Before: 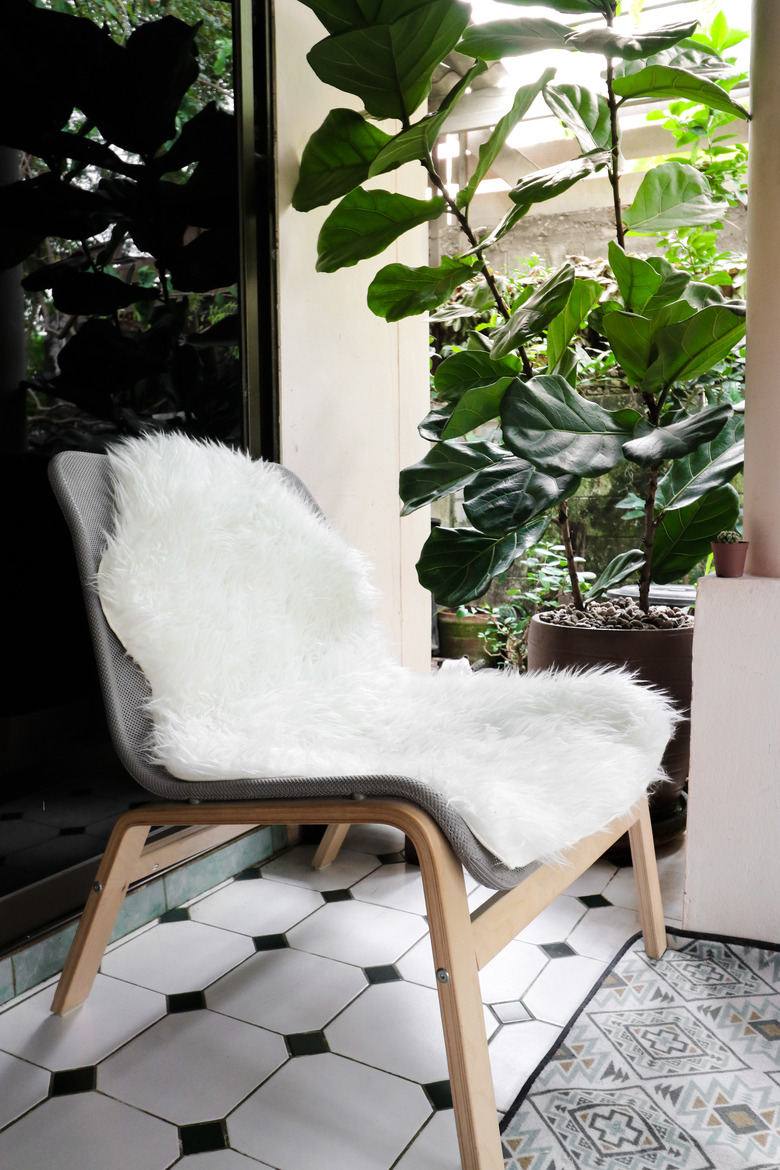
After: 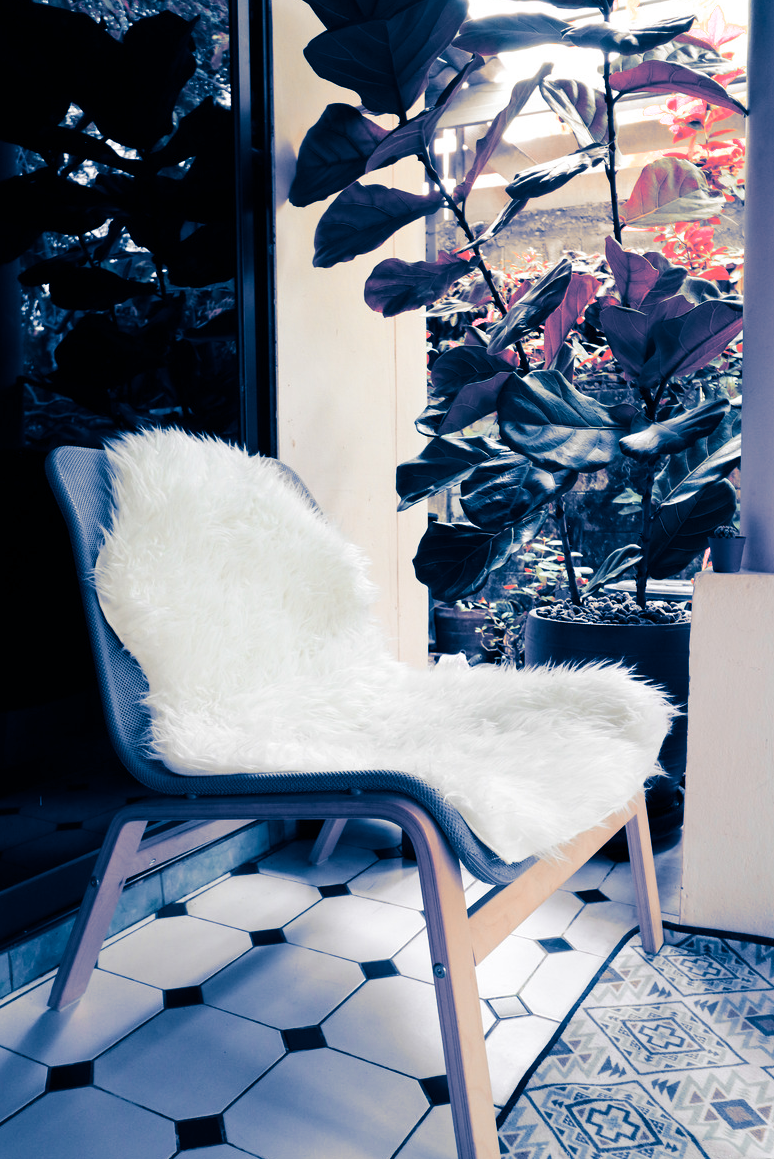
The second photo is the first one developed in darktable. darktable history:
split-toning: shadows › hue 226.8°, shadows › saturation 1, highlights › saturation 0, balance -61.41
crop: left 0.434%, top 0.485%, right 0.244%, bottom 0.386%
white balance: emerald 1
color zones: curves: ch2 [(0, 0.488) (0.143, 0.417) (0.286, 0.212) (0.429, 0.179) (0.571, 0.154) (0.714, 0.415) (0.857, 0.495) (1, 0.488)]
